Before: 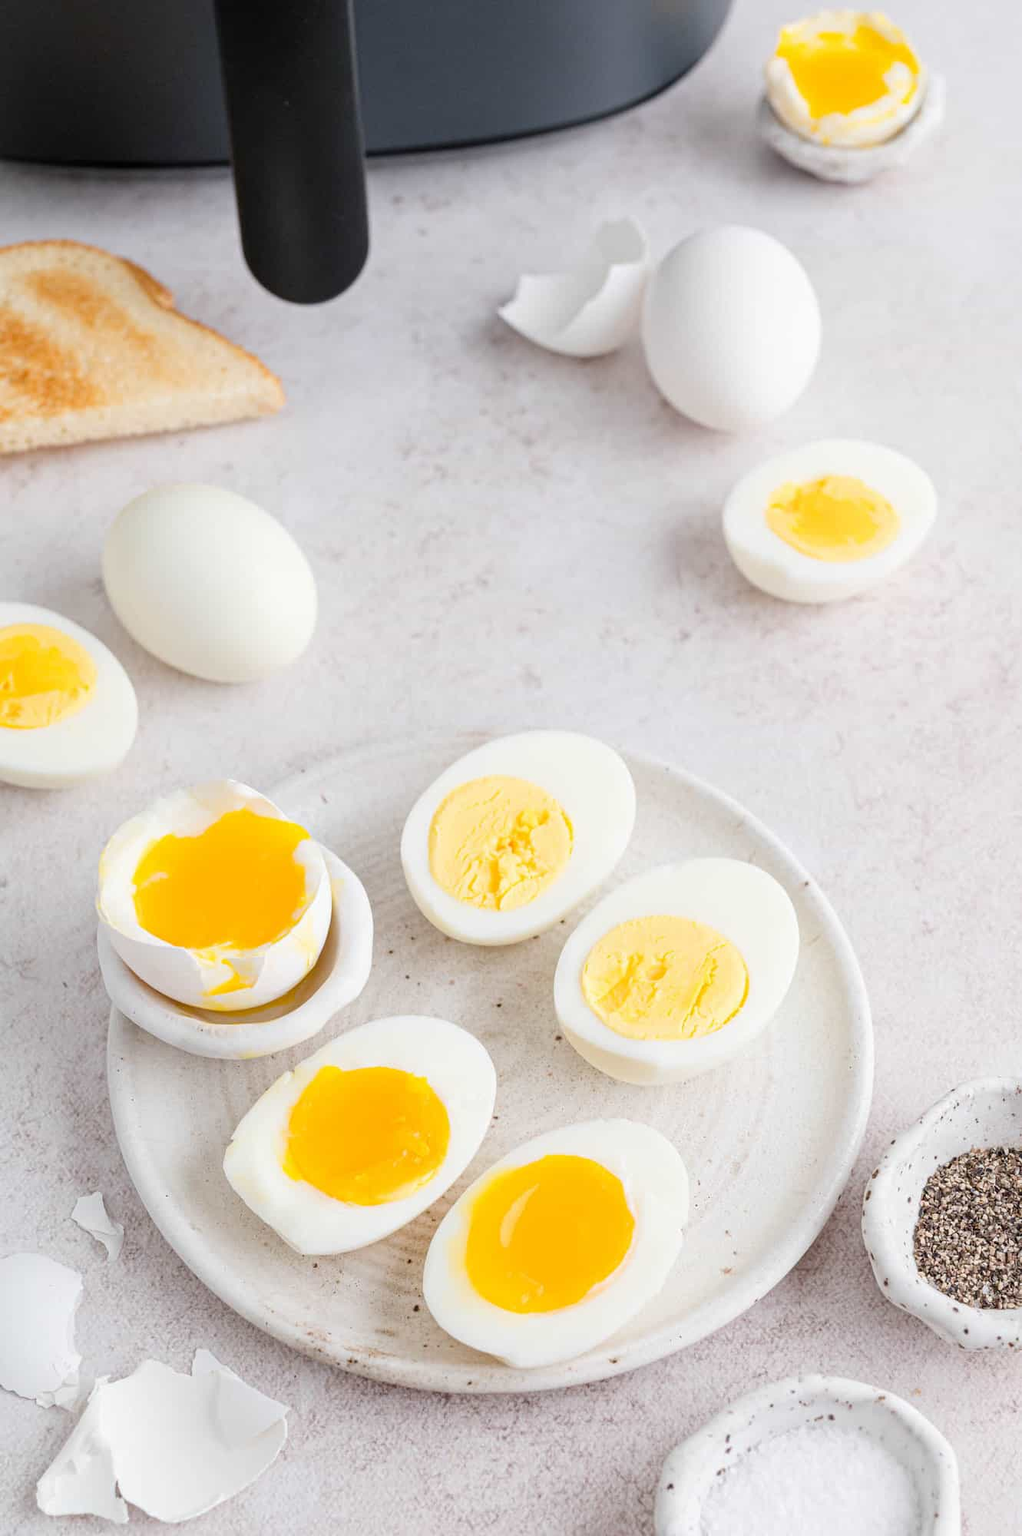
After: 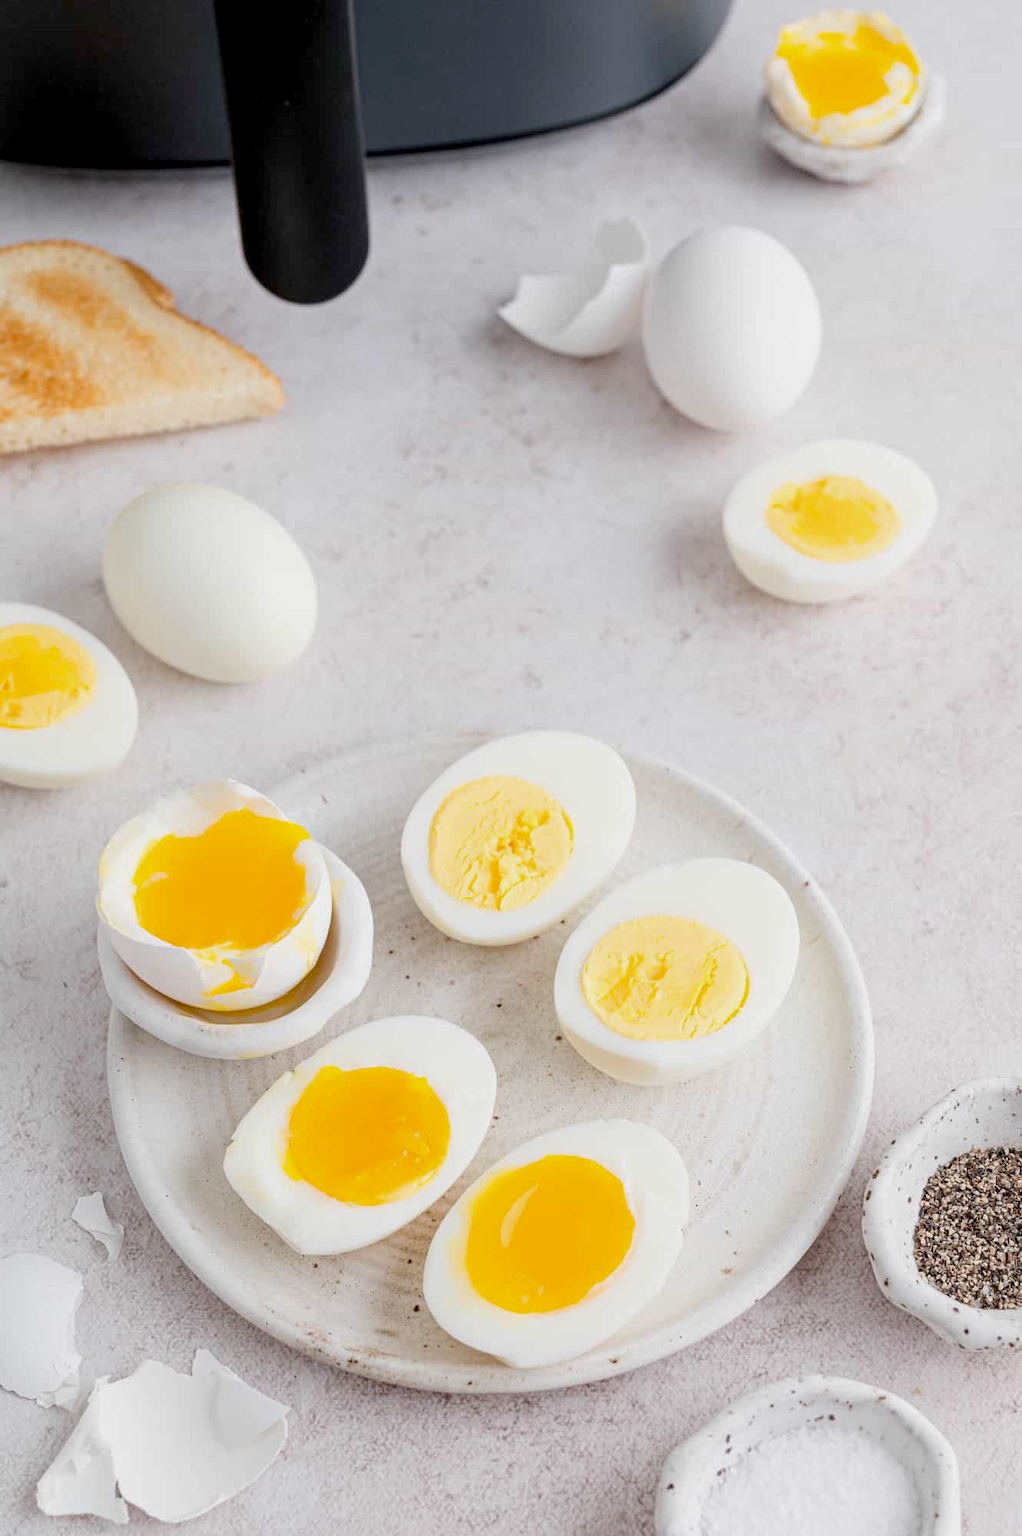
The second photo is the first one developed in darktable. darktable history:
exposure: black level correction 0.009, exposure -0.166 EV, compensate highlight preservation false
